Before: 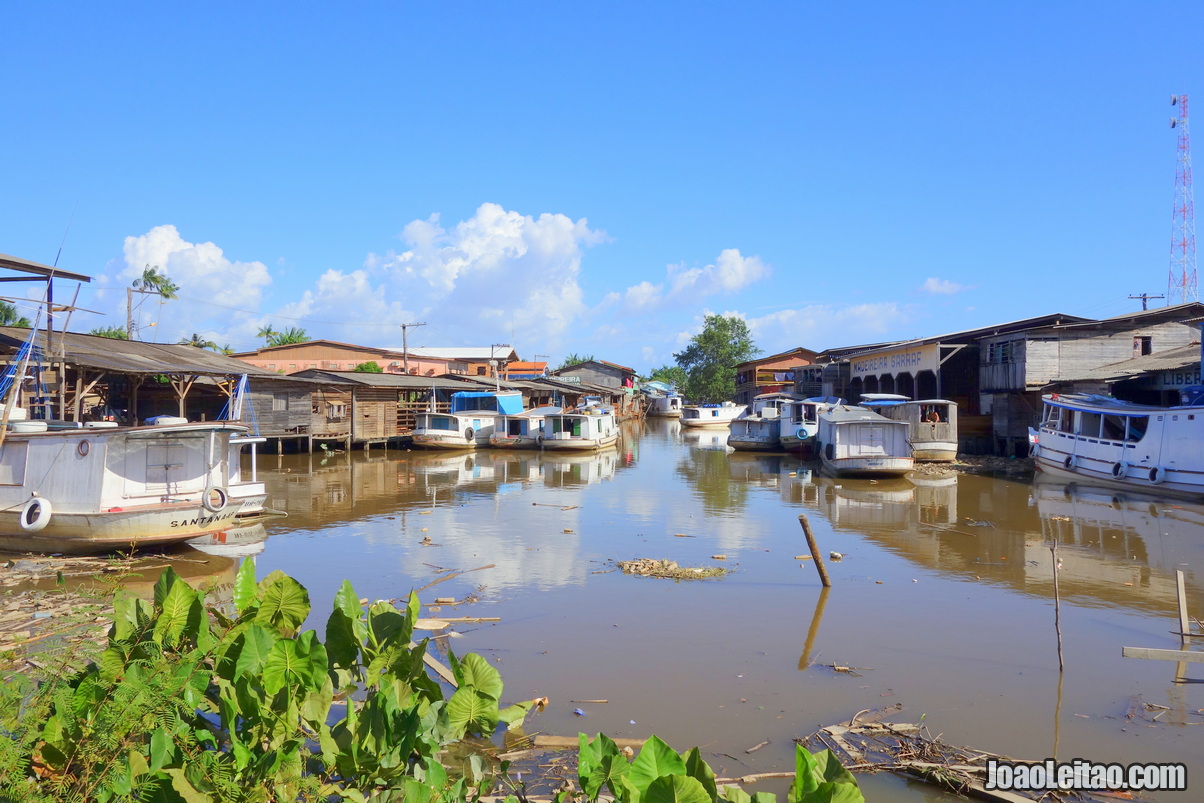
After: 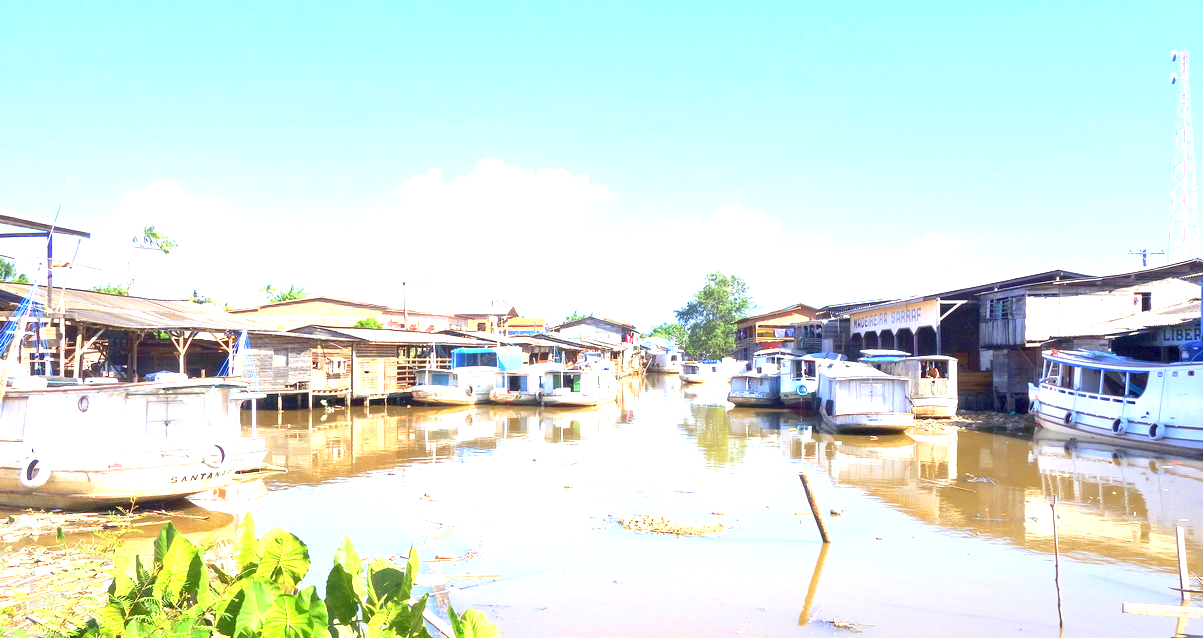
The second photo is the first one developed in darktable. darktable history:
crop and rotate: top 5.664%, bottom 14.834%
exposure: black level correction 0, exposure 1.907 EV, compensate highlight preservation false
